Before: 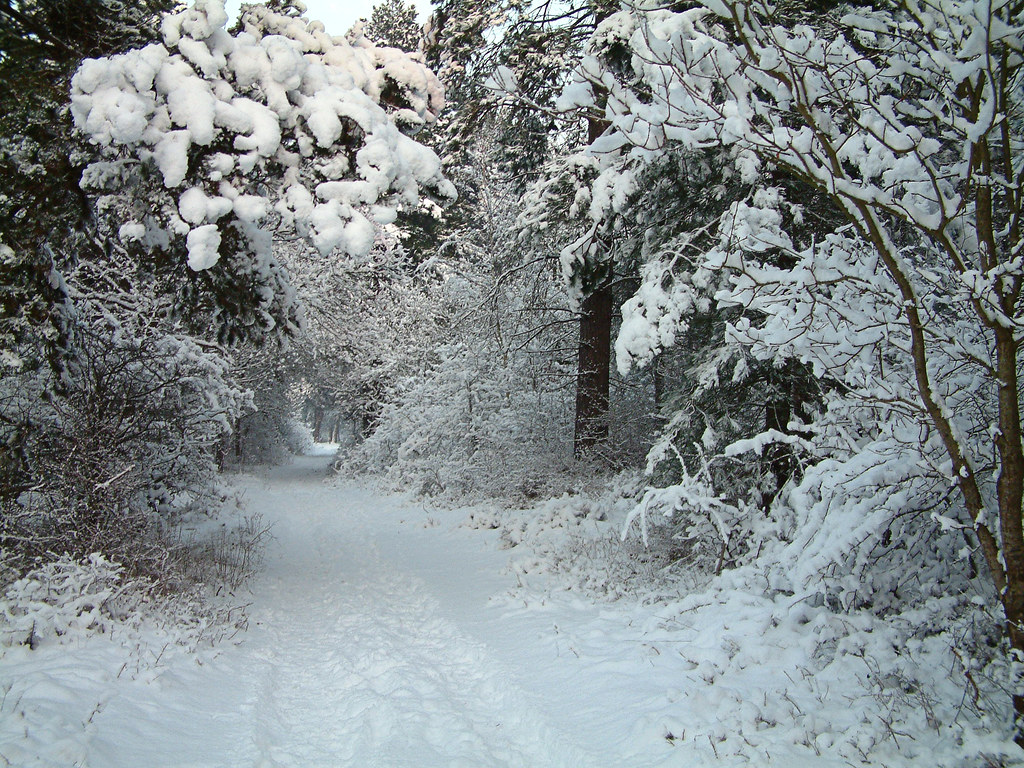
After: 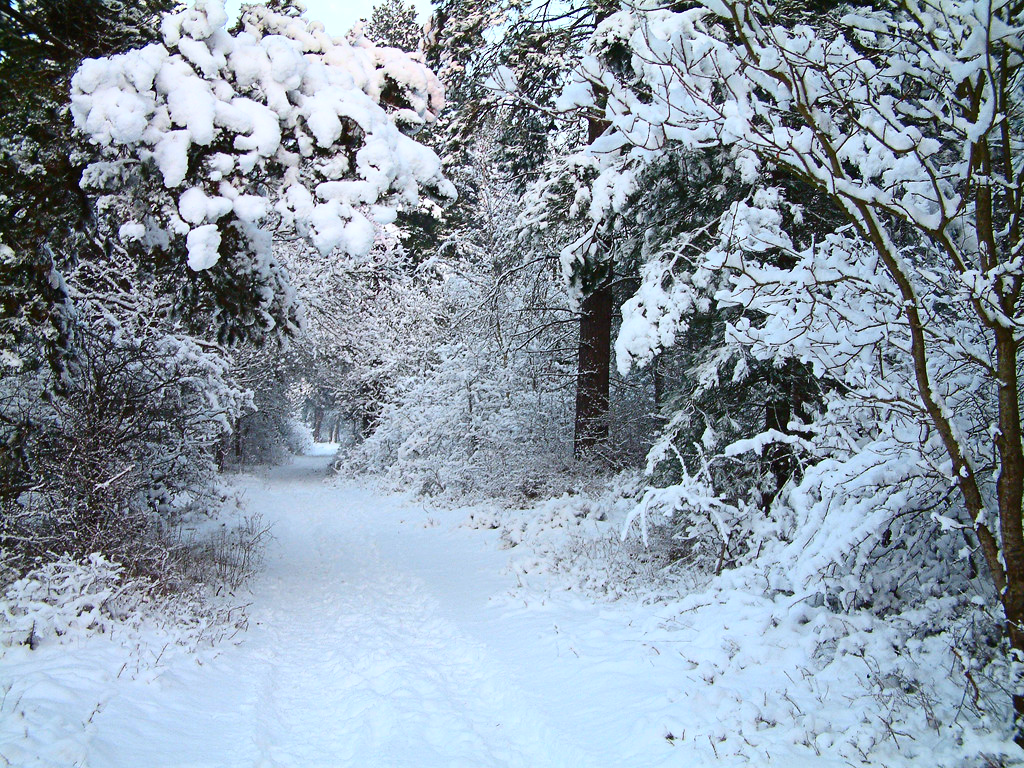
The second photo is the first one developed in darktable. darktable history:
contrast brightness saturation: contrast 0.23, brightness 0.1, saturation 0.29
color calibration: illuminant as shot in camera, x 0.358, y 0.373, temperature 4628.91 K
